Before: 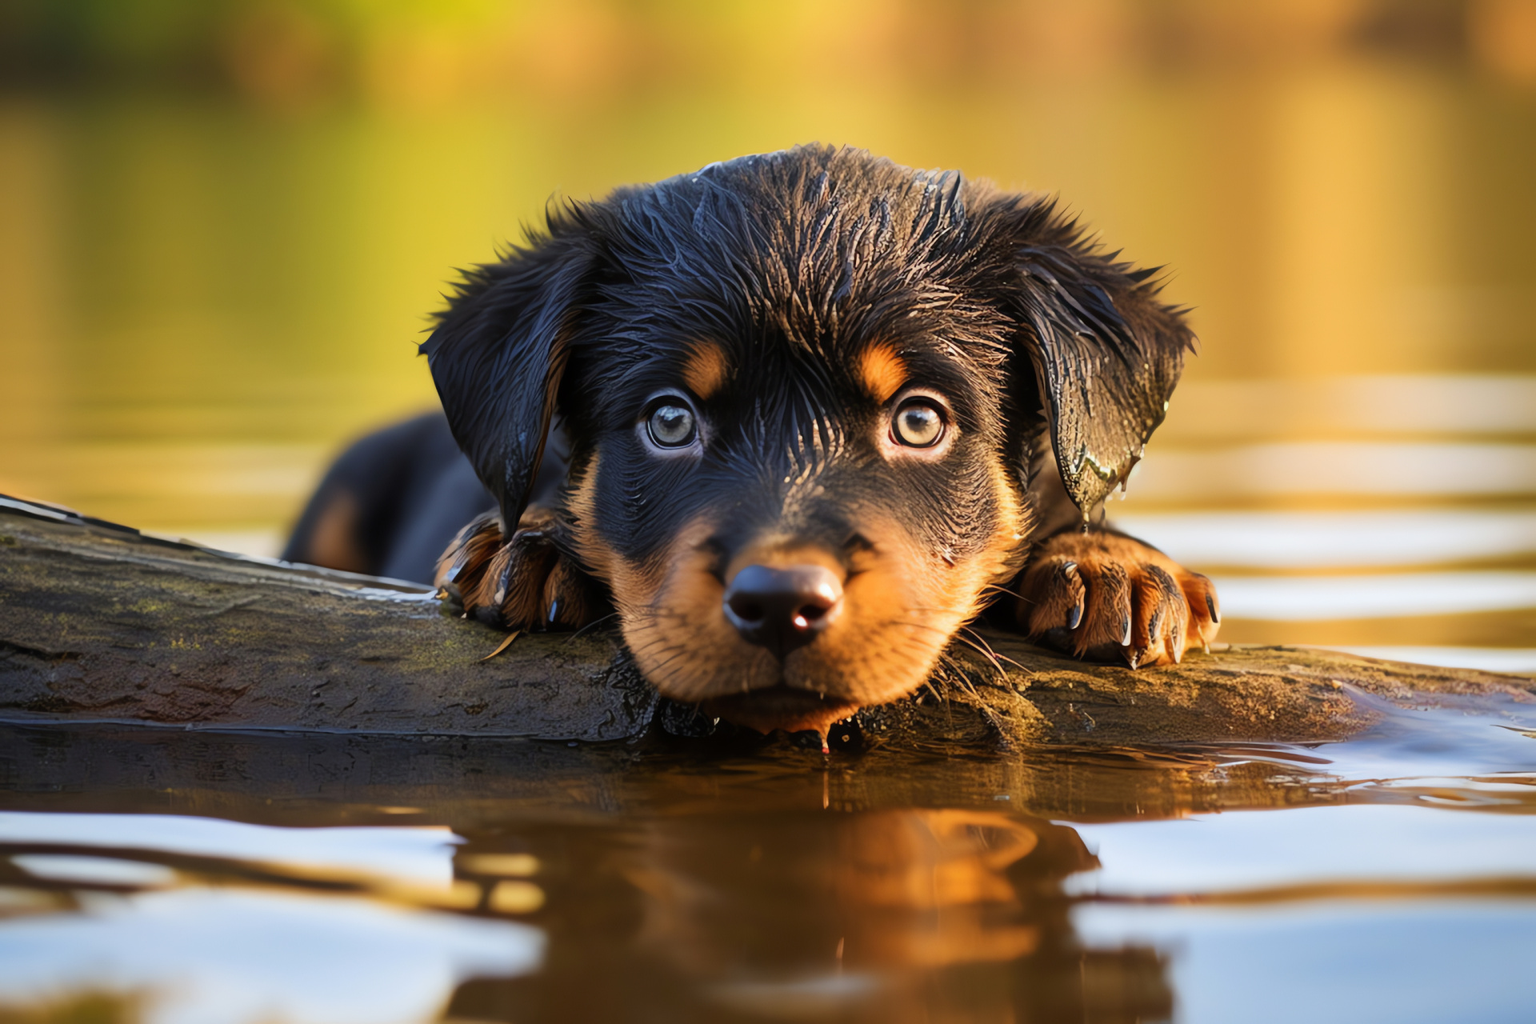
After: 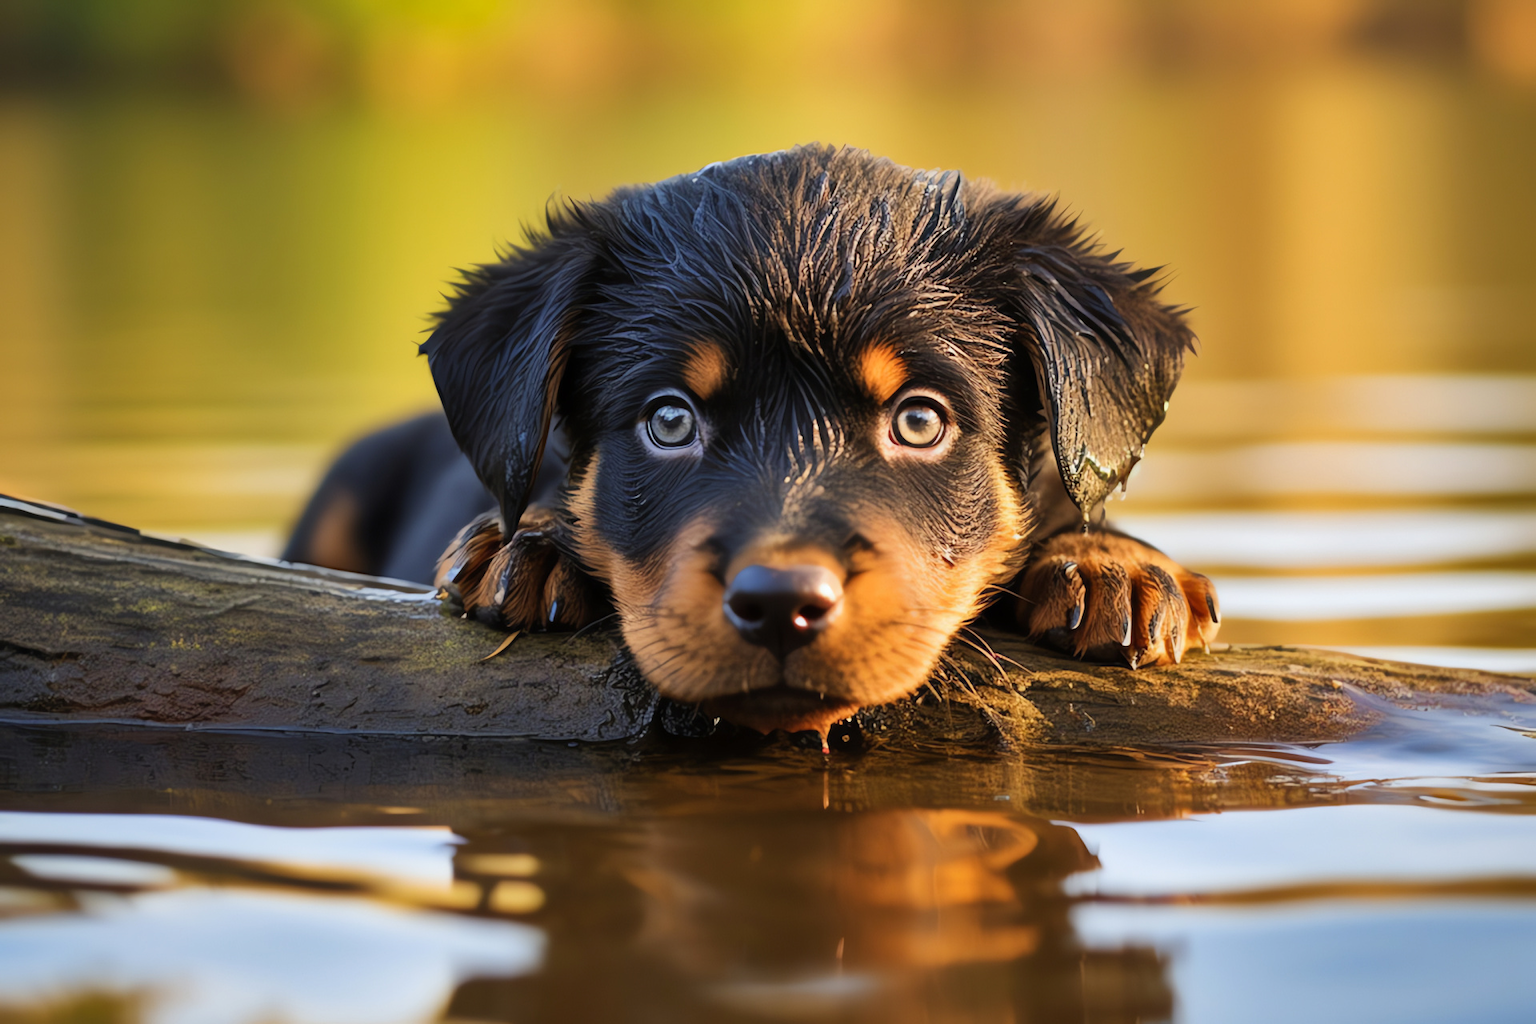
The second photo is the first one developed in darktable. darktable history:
shadows and highlights: shadows 32.83, highlights -47.7, soften with gaussian
